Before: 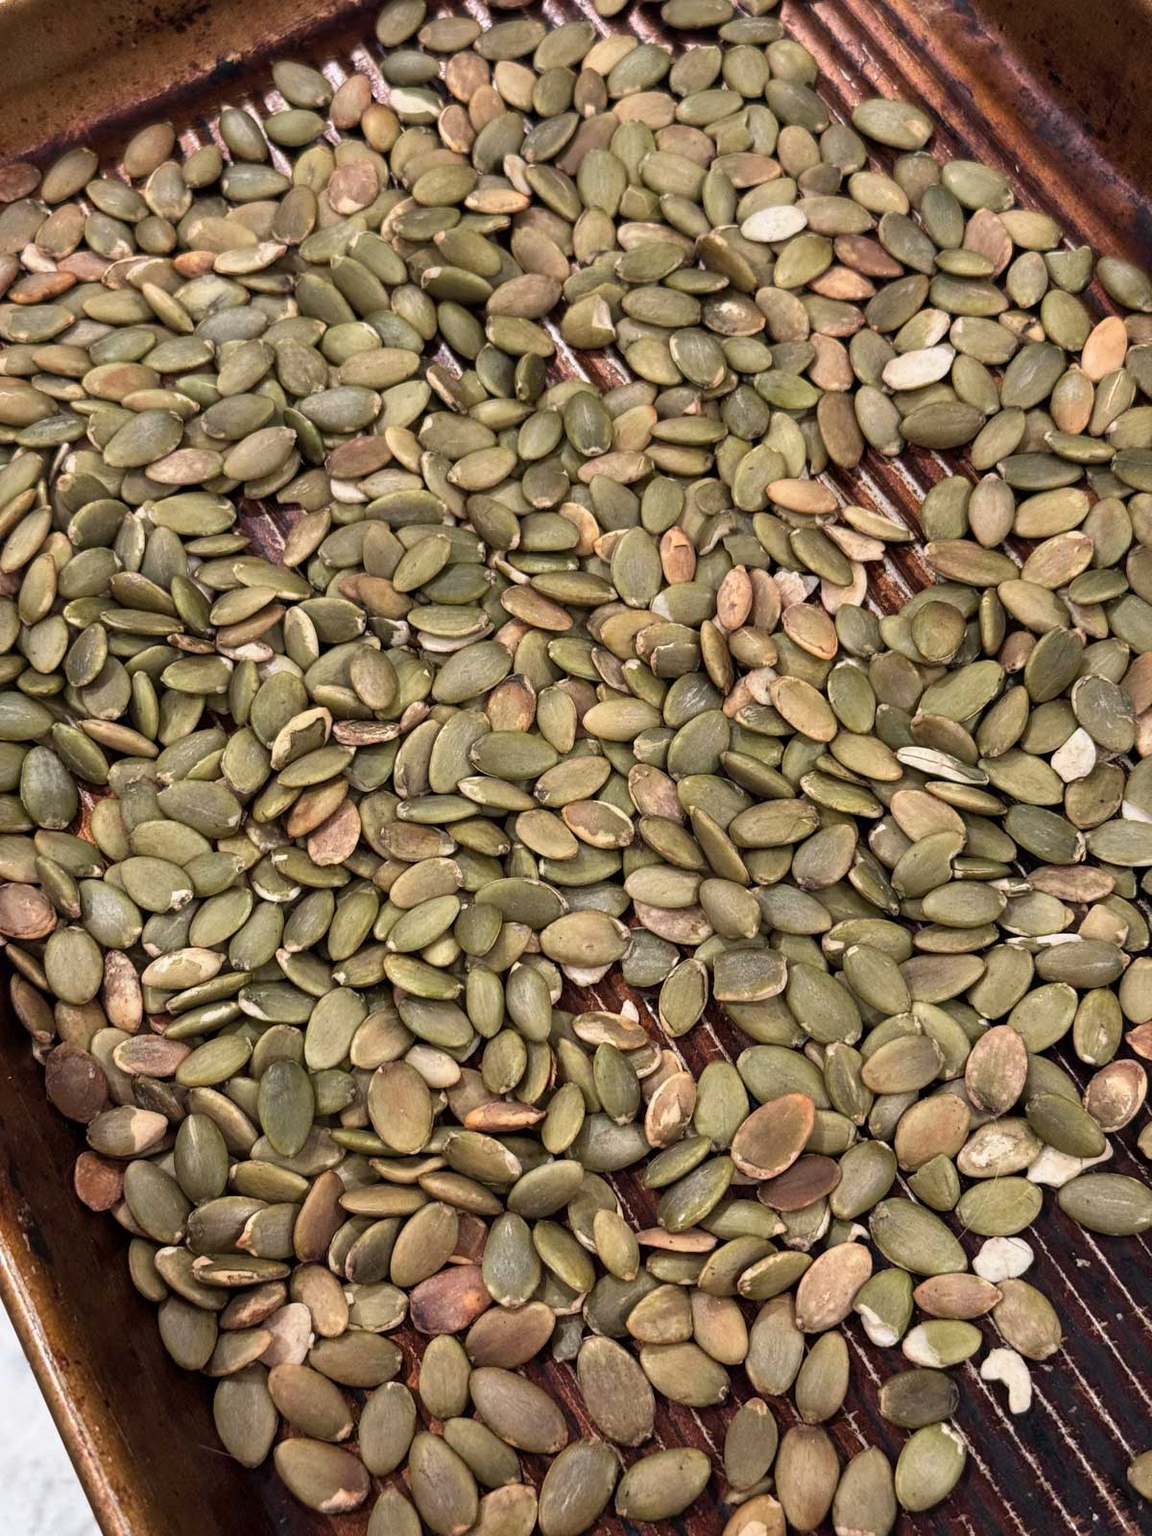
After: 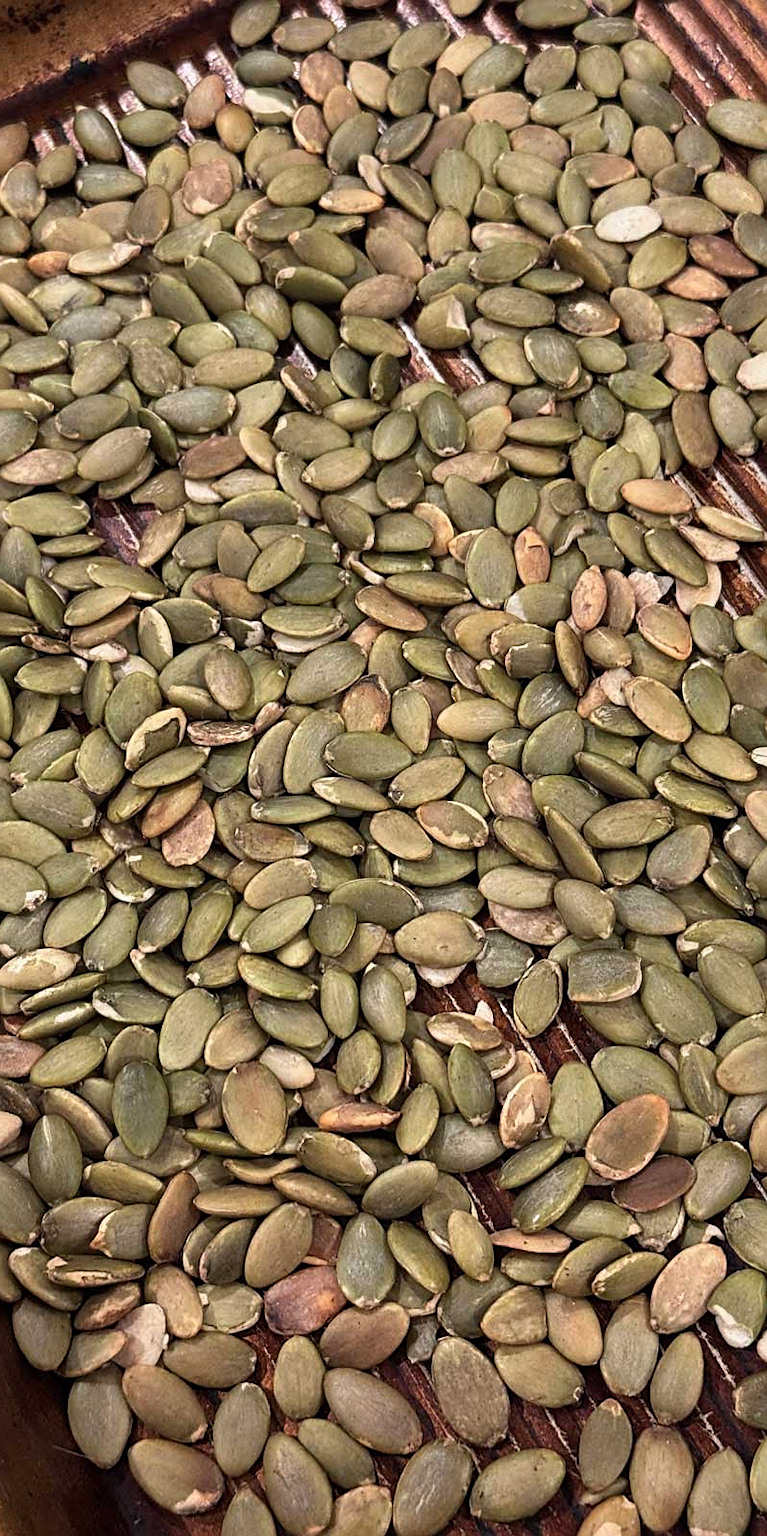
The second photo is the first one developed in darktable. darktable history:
crop and rotate: left 12.679%, right 20.656%
sharpen: on, module defaults
